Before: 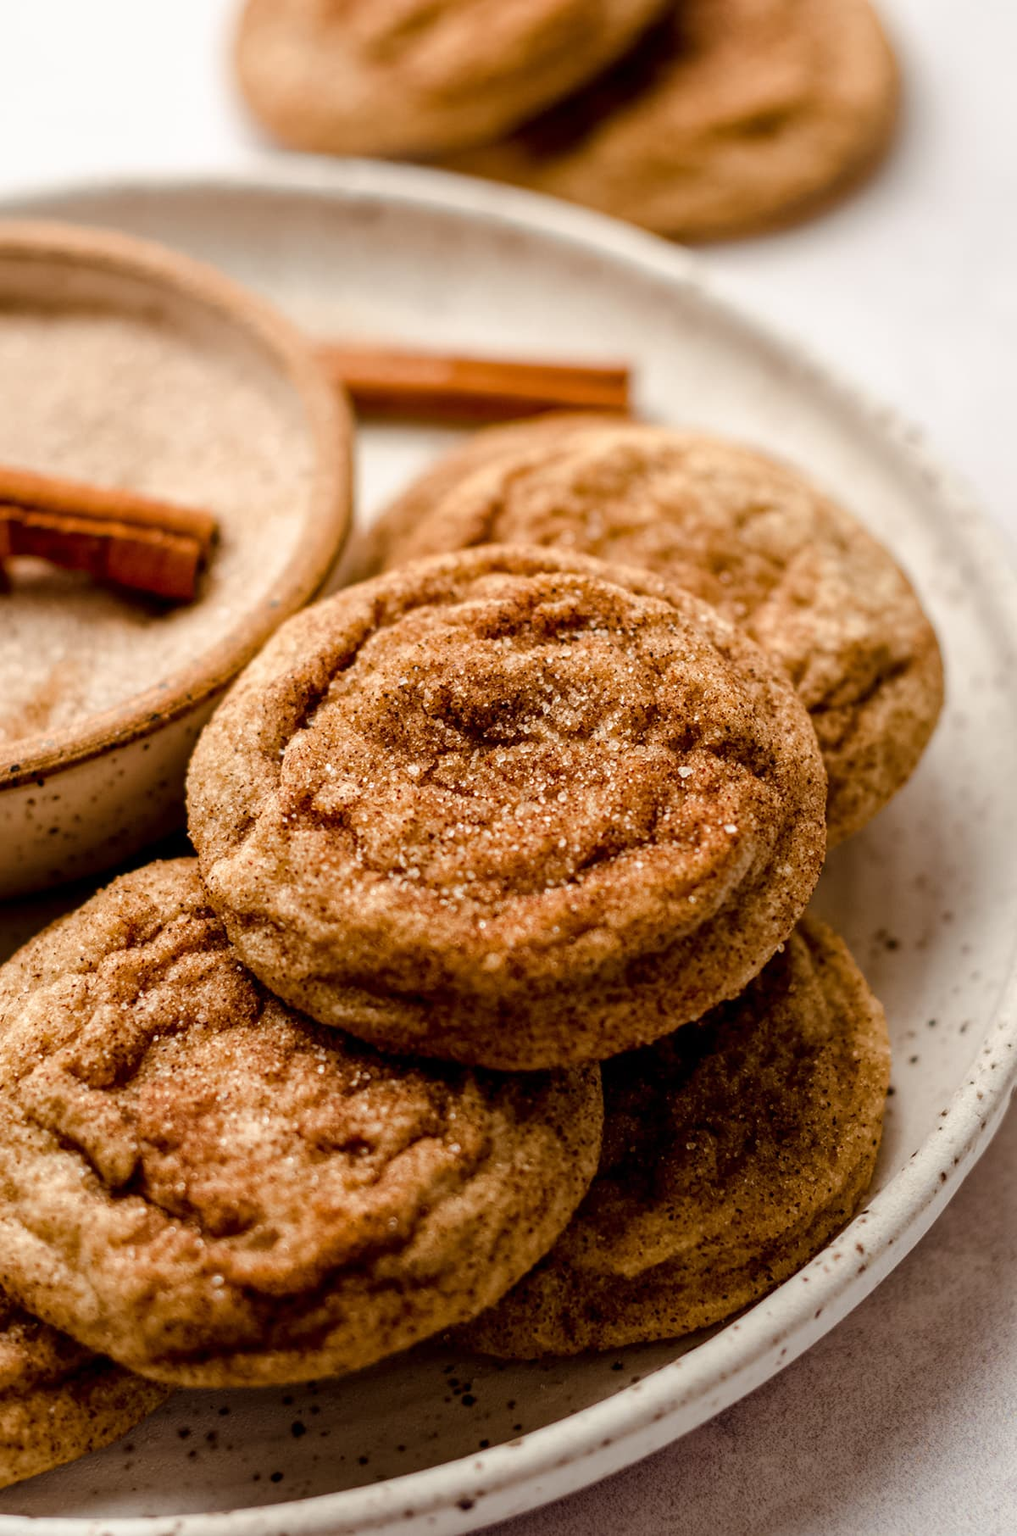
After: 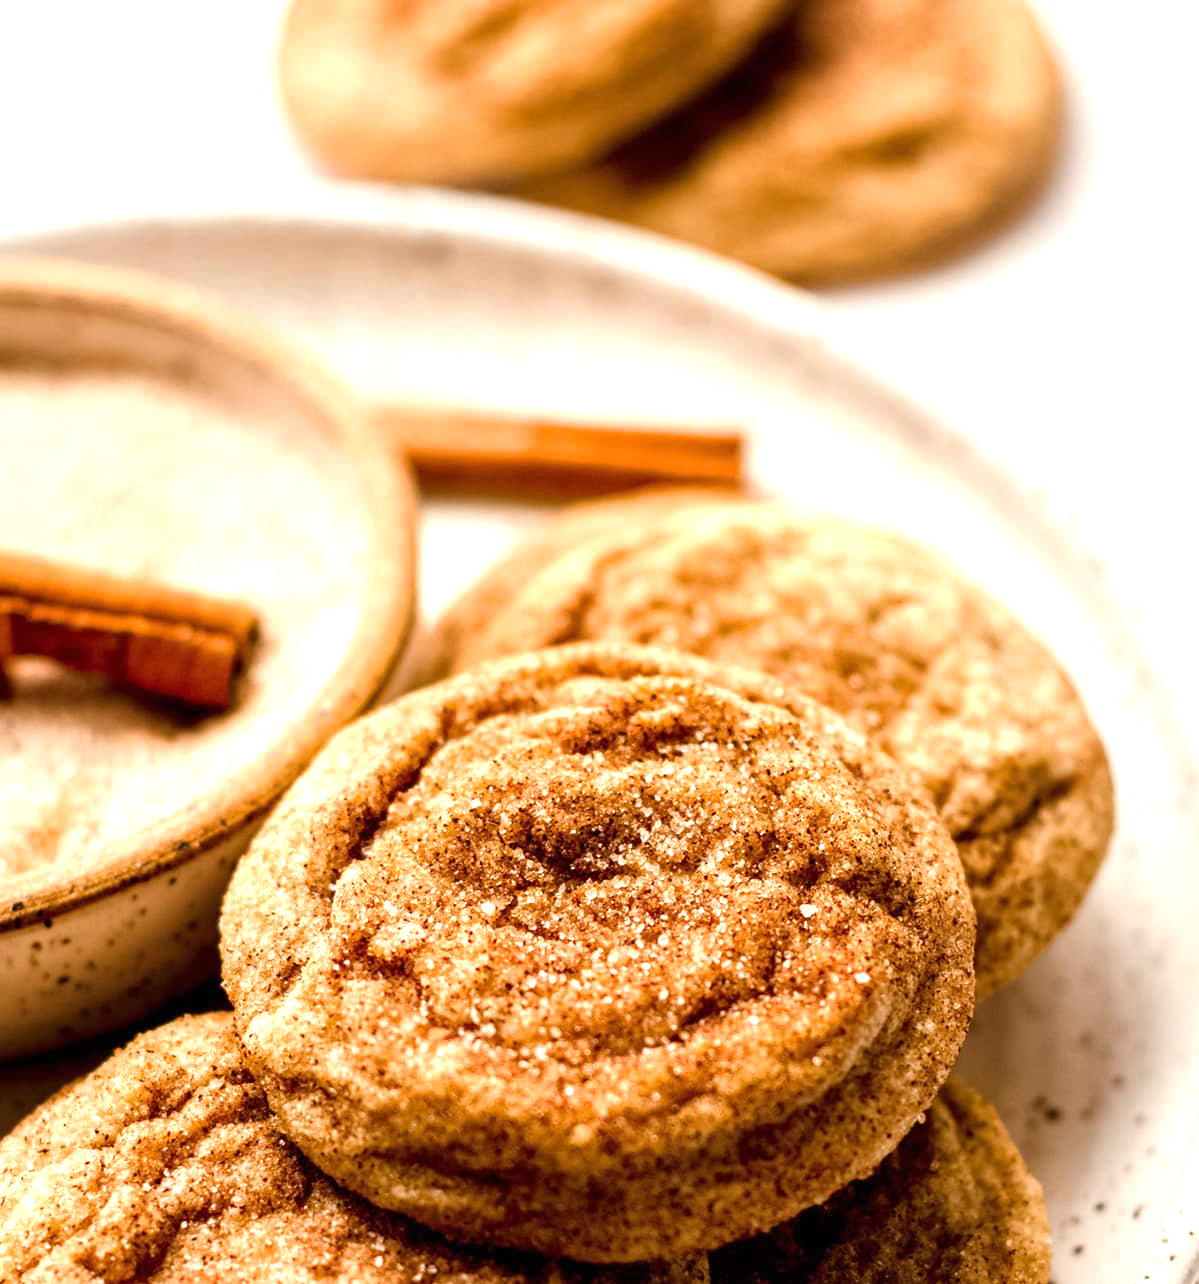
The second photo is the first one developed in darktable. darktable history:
exposure: black level correction 0, exposure 0.898 EV, compensate highlight preservation false
crop: right 0.001%, bottom 29.091%
tone equalizer: on, module defaults
